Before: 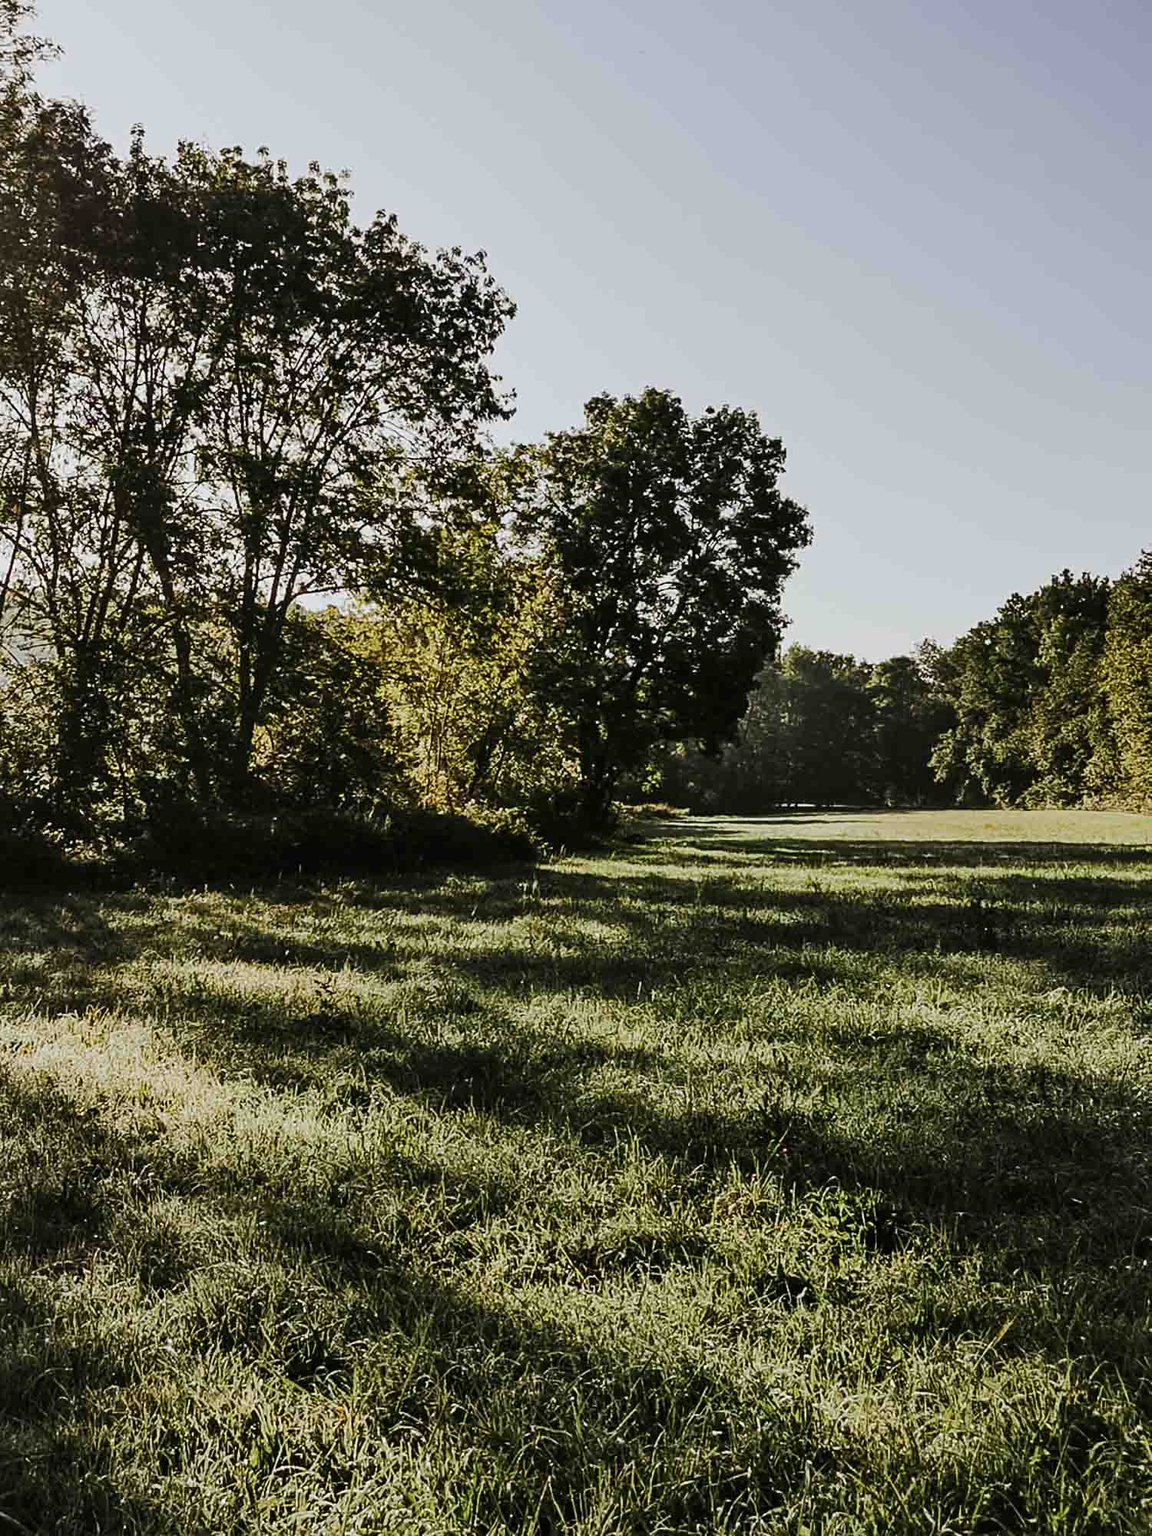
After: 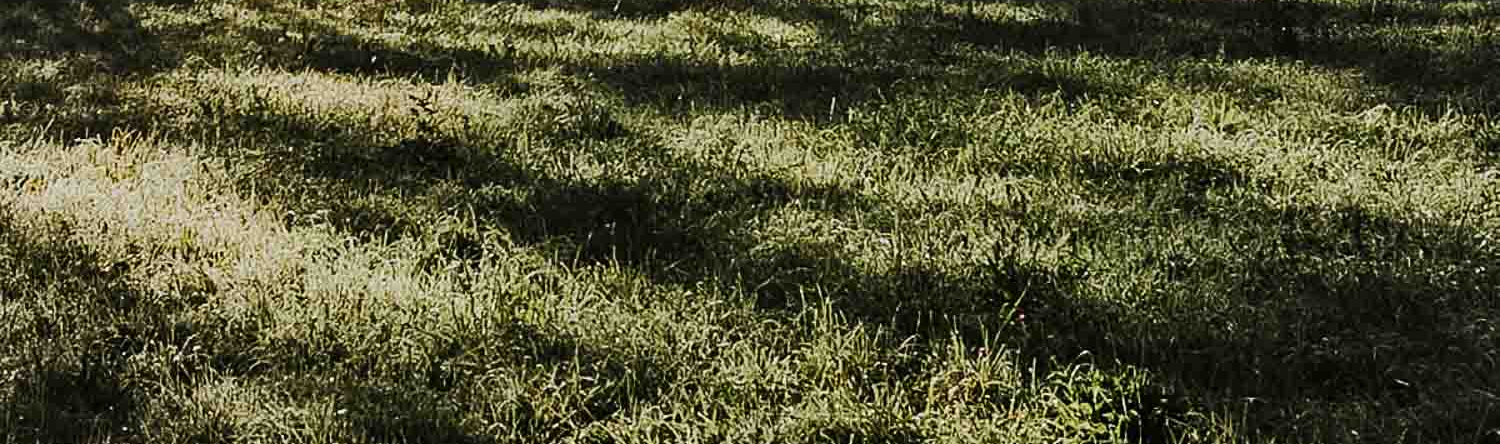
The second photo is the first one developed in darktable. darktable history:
crop and rotate: top 59.081%, bottom 18.717%
